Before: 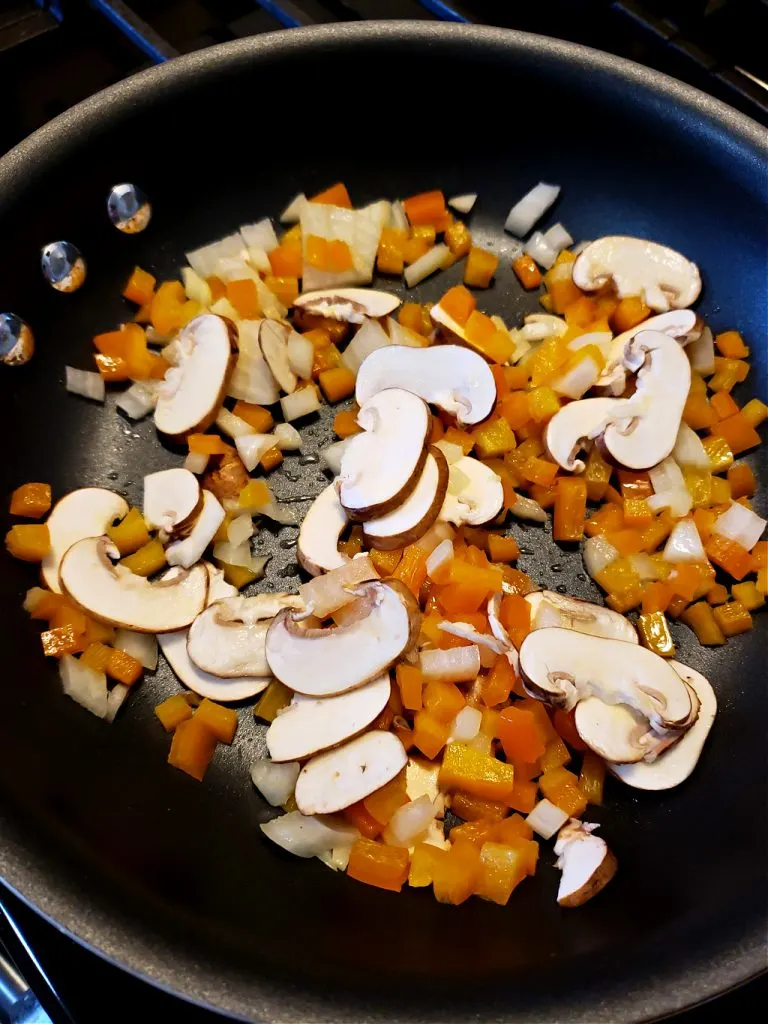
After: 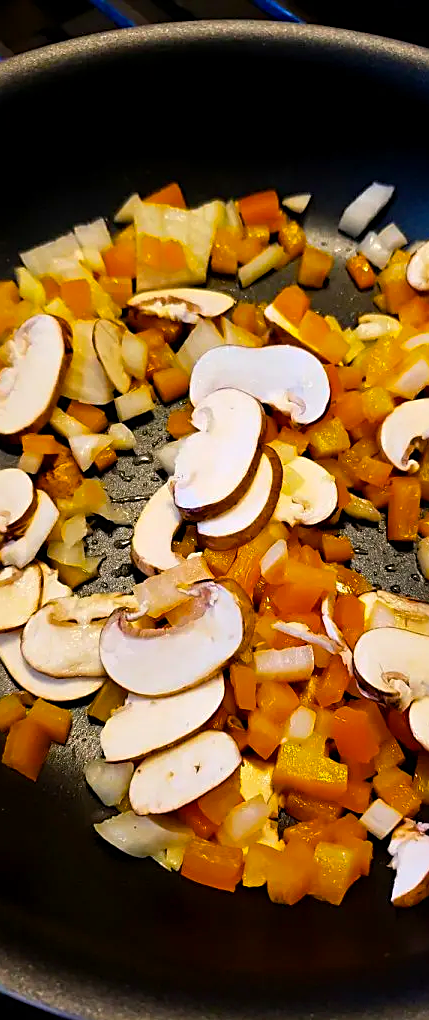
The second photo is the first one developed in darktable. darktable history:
sharpen: on, module defaults
white balance: red 1.009, blue 0.985
color balance rgb: linear chroma grading › global chroma 15%, perceptual saturation grading › global saturation 30%
crop: left 21.674%, right 22.086%
